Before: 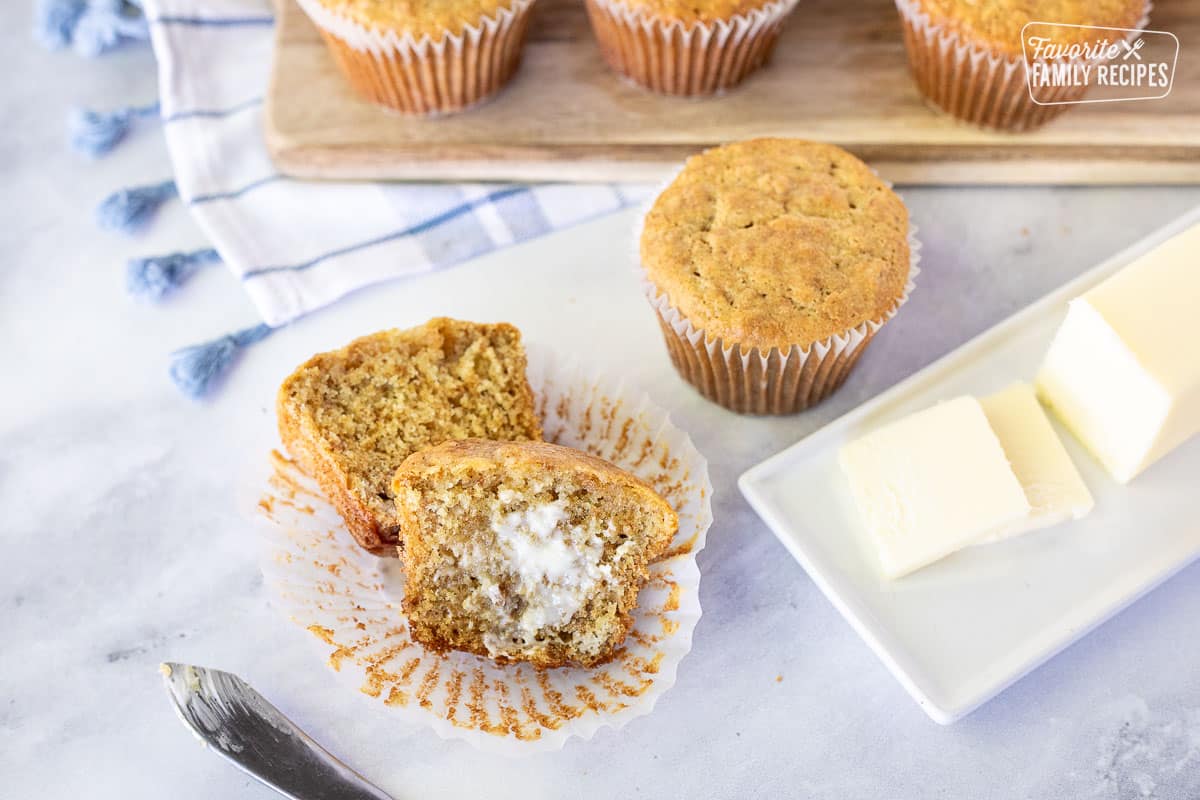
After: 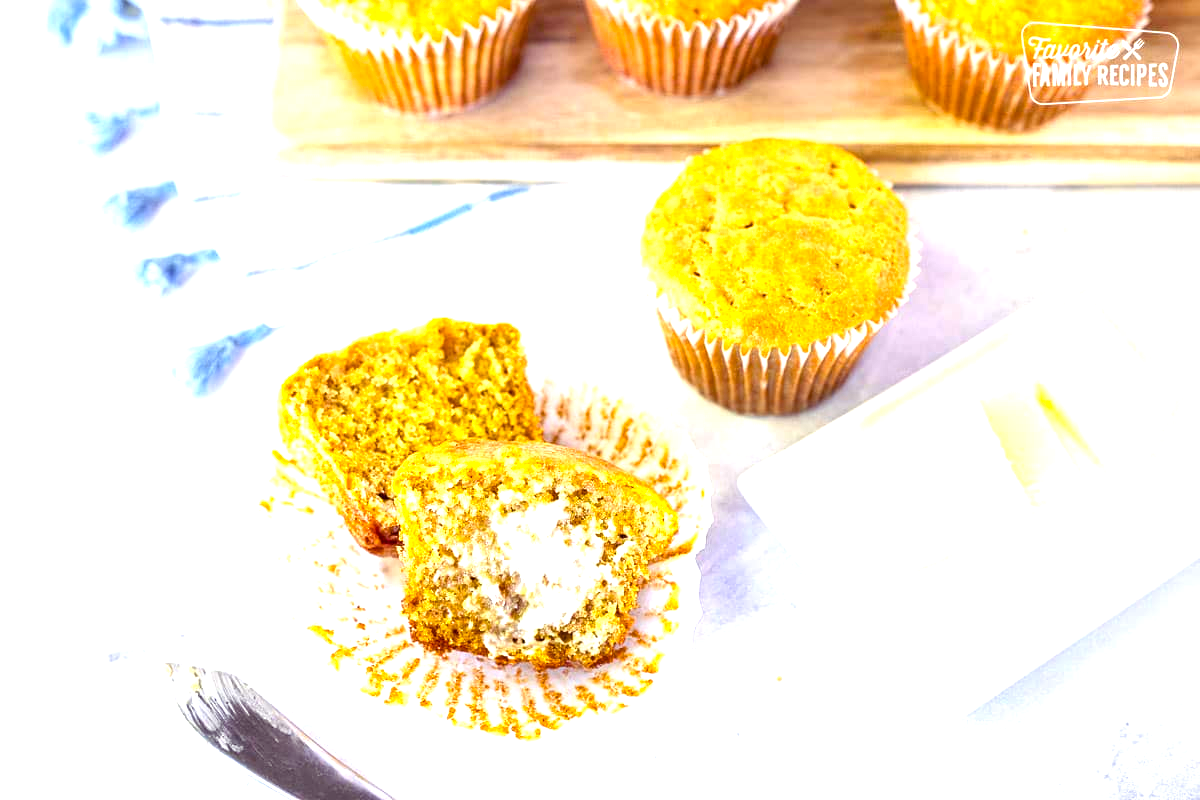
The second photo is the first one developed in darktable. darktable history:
color balance rgb: shadows lift › luminance 0.456%, shadows lift › chroma 6.927%, shadows lift › hue 301.05°, perceptual saturation grading › global saturation 31.088%, perceptual brilliance grading › global brilliance 10.664%, global vibrance 20%
exposure: black level correction 0, exposure 0.697 EV, compensate highlight preservation false
